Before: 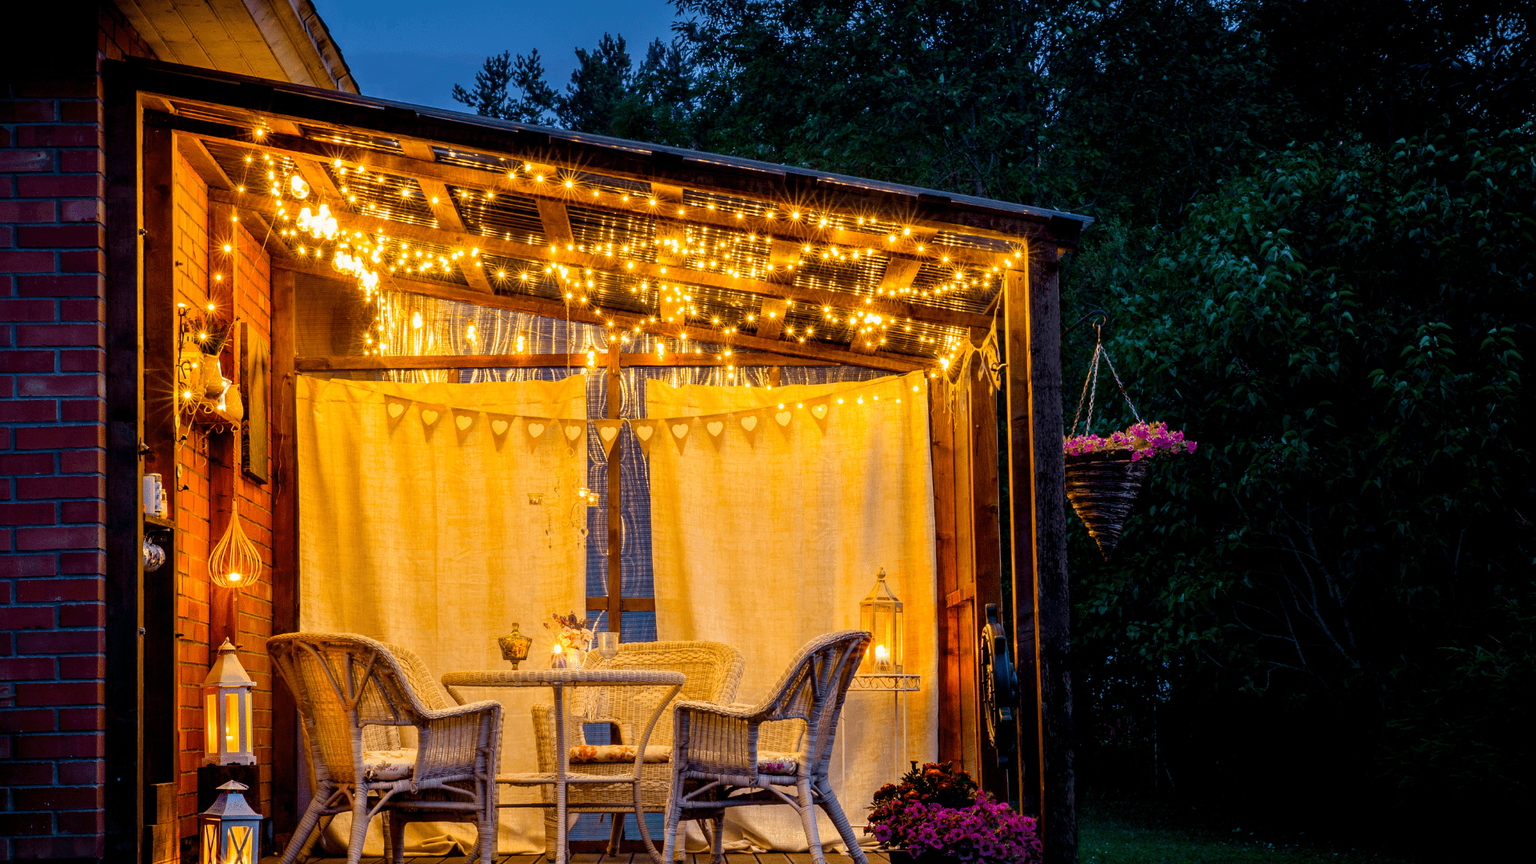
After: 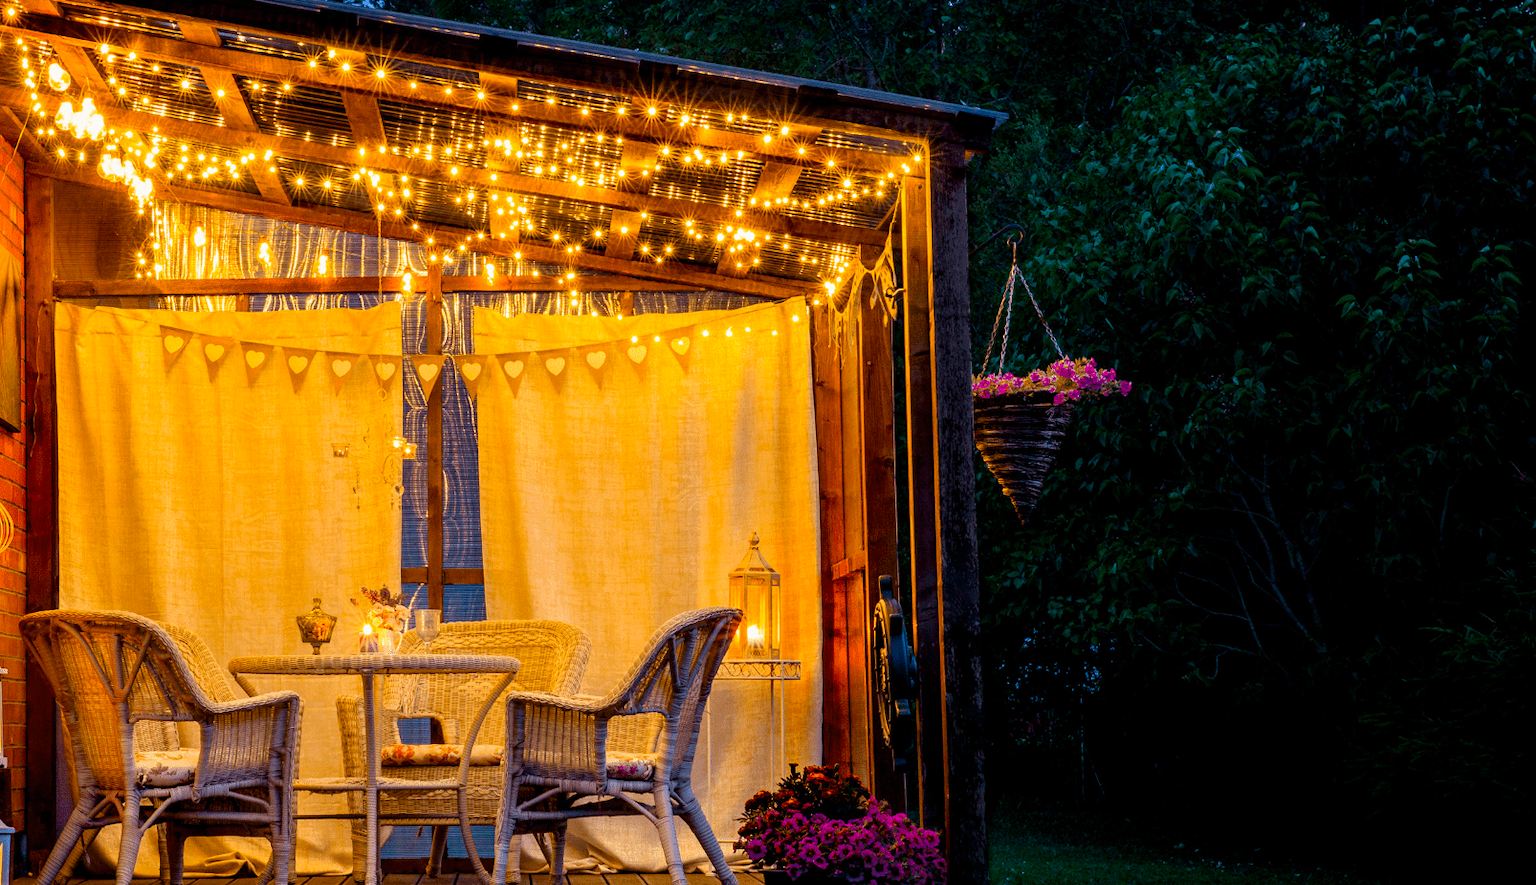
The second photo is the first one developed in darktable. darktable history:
color contrast: green-magenta contrast 1.2, blue-yellow contrast 1.2
contrast brightness saturation: saturation -0.05
crop: left 16.315%, top 14.246%
